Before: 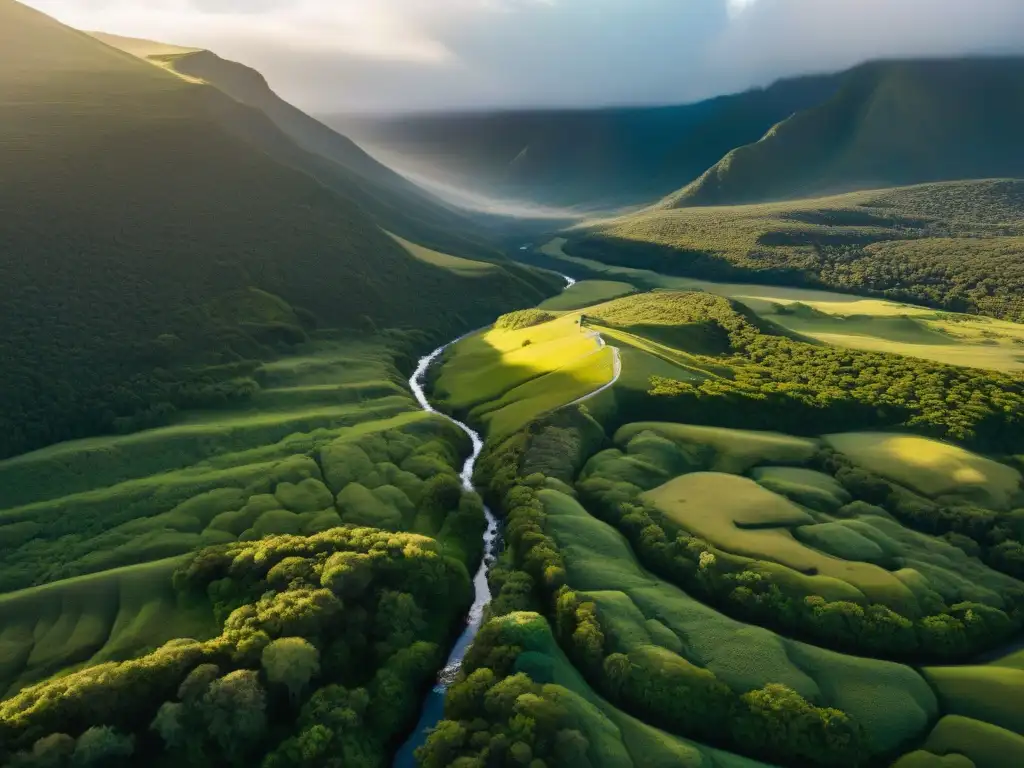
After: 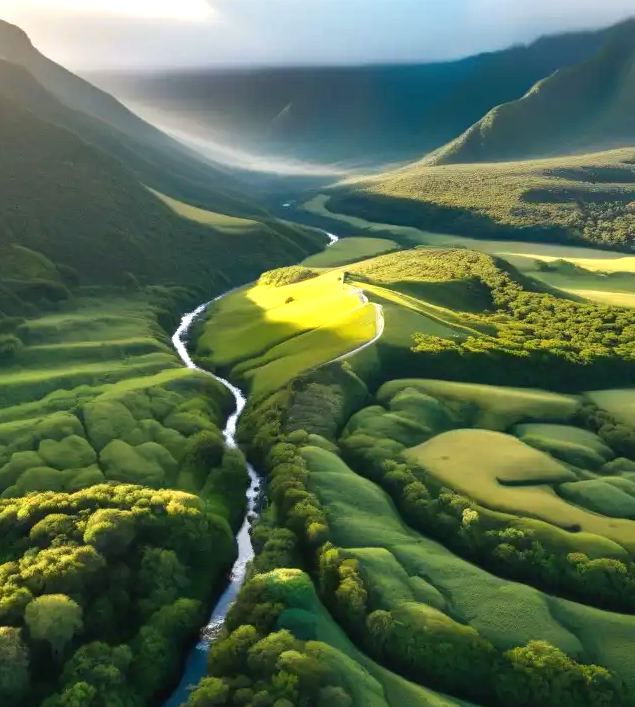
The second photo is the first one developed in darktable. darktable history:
crop and rotate: left 23.145%, top 5.642%, right 14.802%, bottom 2.258%
exposure: black level correction 0, exposure 0.7 EV, compensate highlight preservation false
